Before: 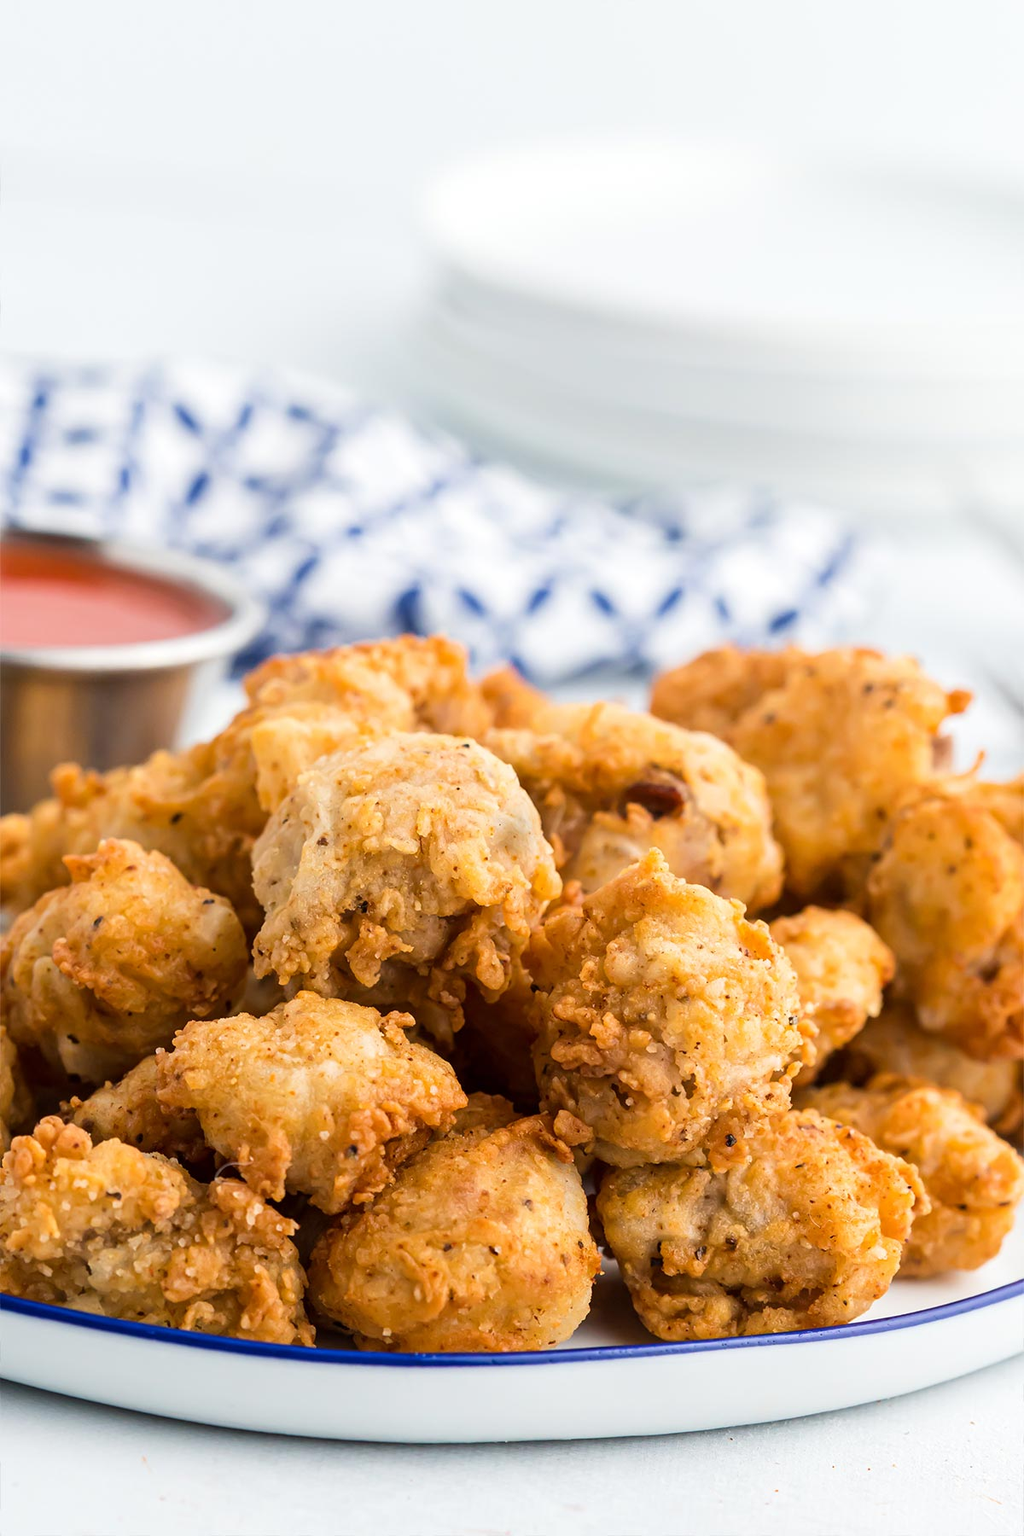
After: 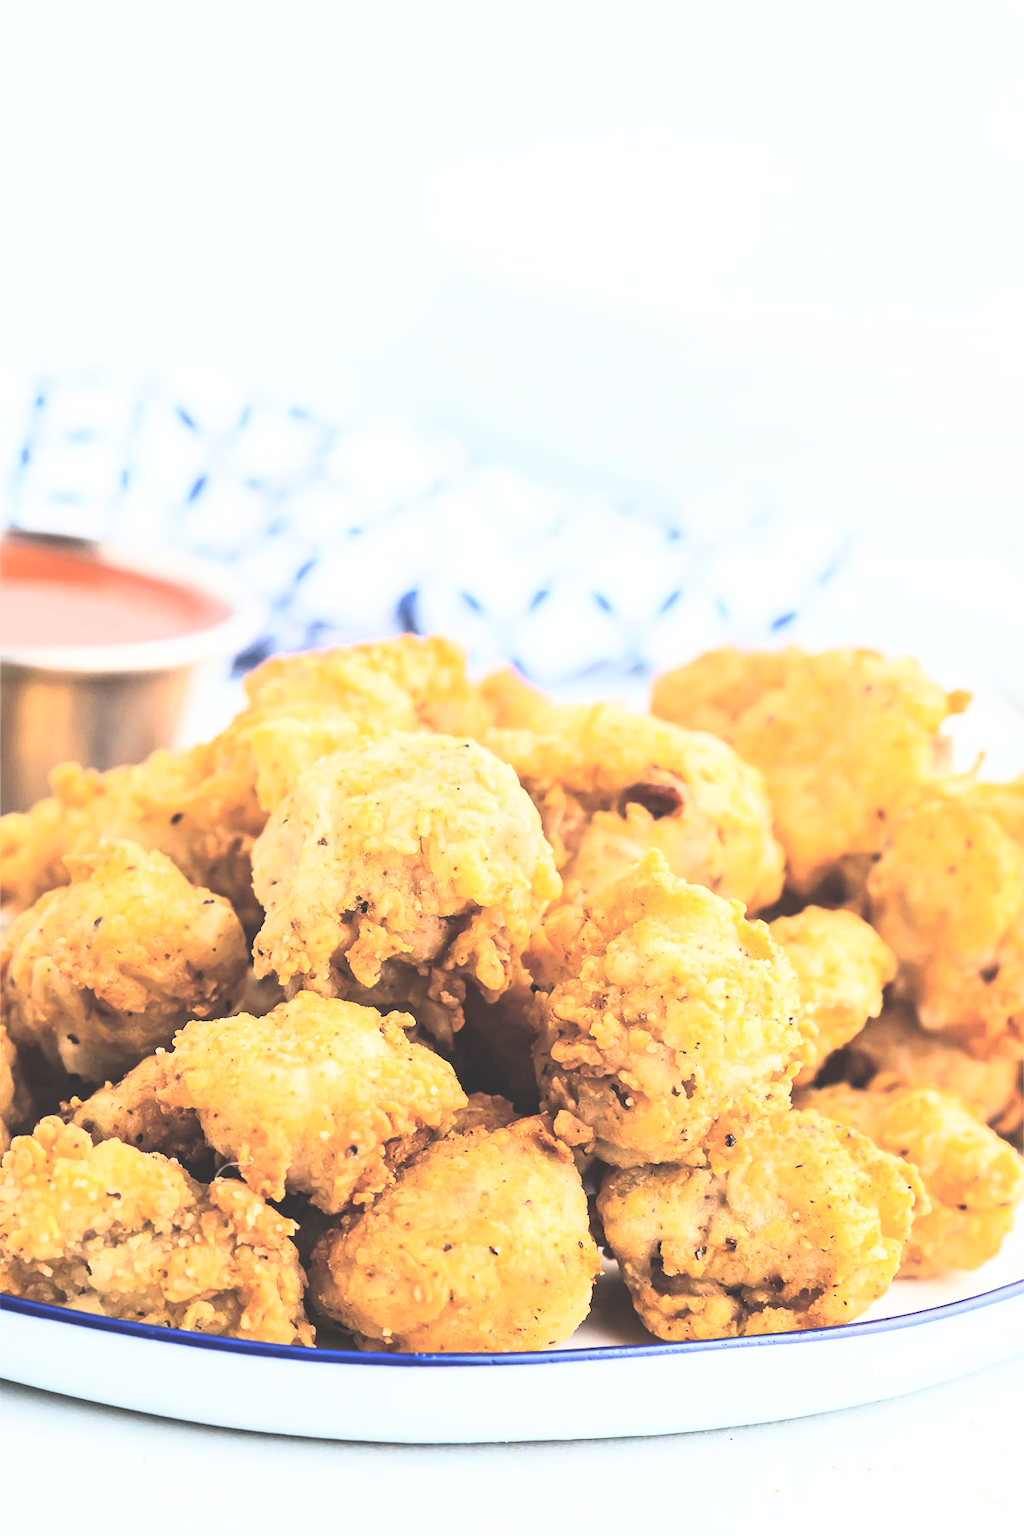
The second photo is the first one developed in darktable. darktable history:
exposure: black level correction -0.041, exposure 0.064 EV, compensate highlight preservation false
rgb curve: curves: ch0 [(0, 0) (0.21, 0.15) (0.24, 0.21) (0.5, 0.75) (0.75, 0.96) (0.89, 0.99) (1, 1)]; ch1 [(0, 0.02) (0.21, 0.13) (0.25, 0.2) (0.5, 0.67) (0.75, 0.9) (0.89, 0.97) (1, 1)]; ch2 [(0, 0.02) (0.21, 0.13) (0.25, 0.2) (0.5, 0.67) (0.75, 0.9) (0.89, 0.97) (1, 1)], compensate middle gray true
